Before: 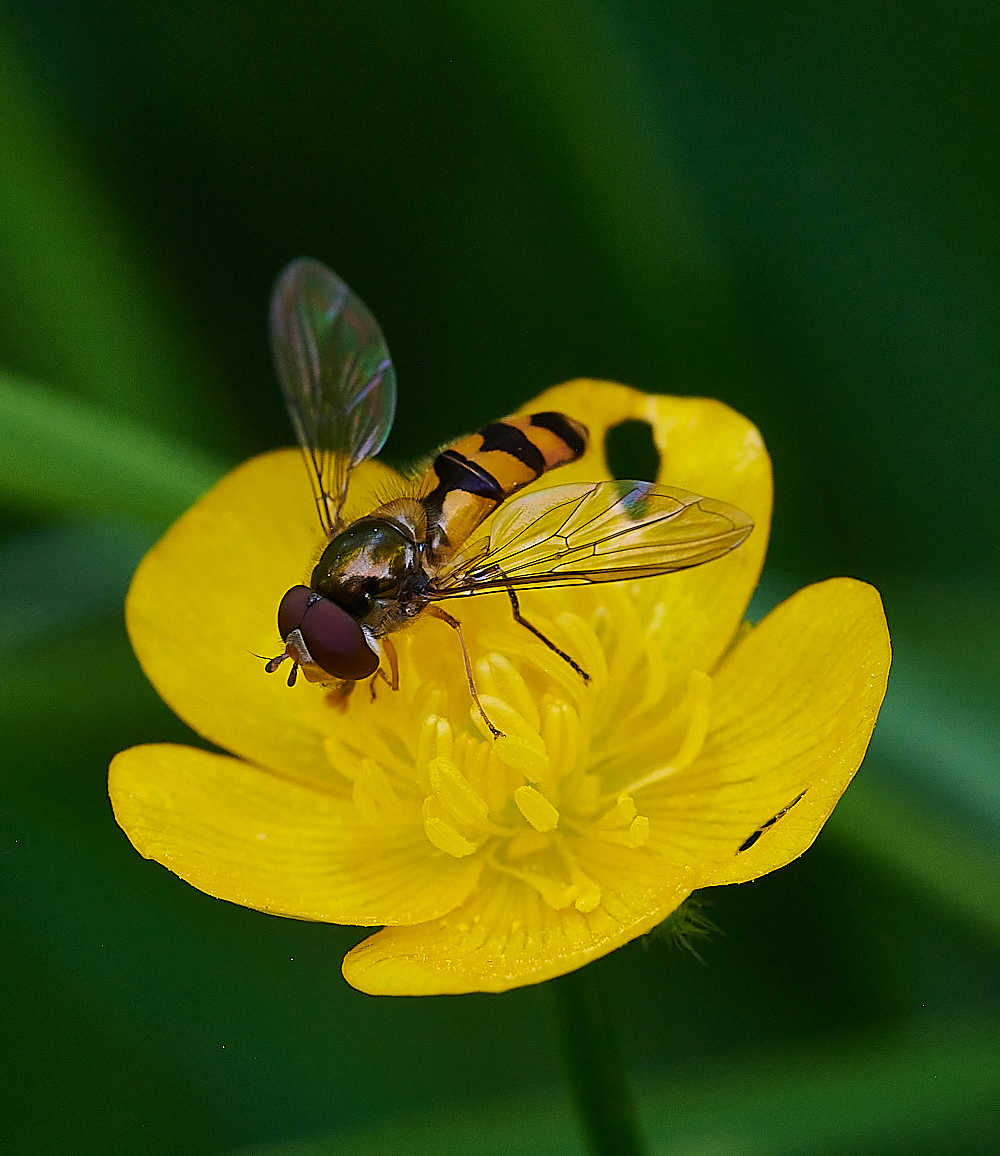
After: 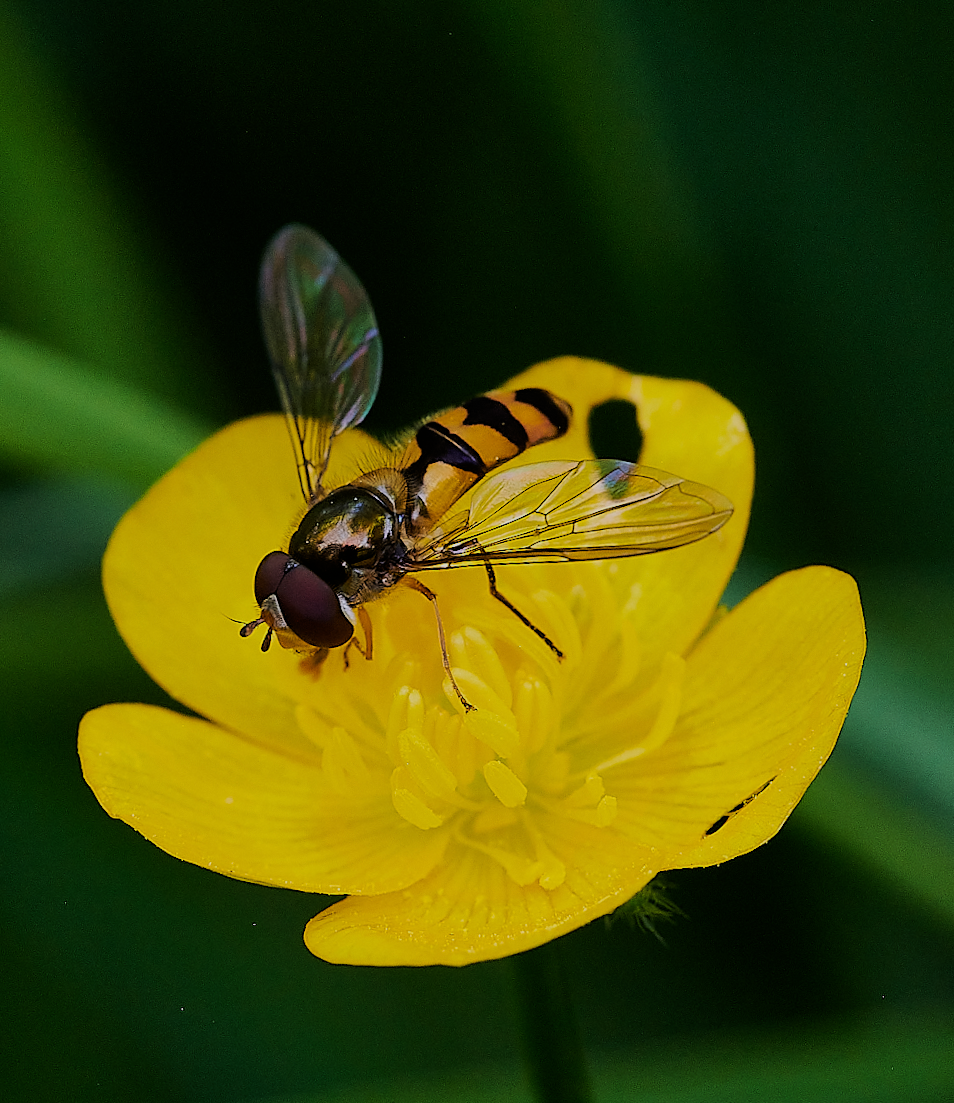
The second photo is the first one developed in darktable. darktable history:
filmic rgb: black relative exposure -7.65 EV, white relative exposure 4.56 EV, hardness 3.61, contrast 1.05
crop and rotate: angle -2.38°
